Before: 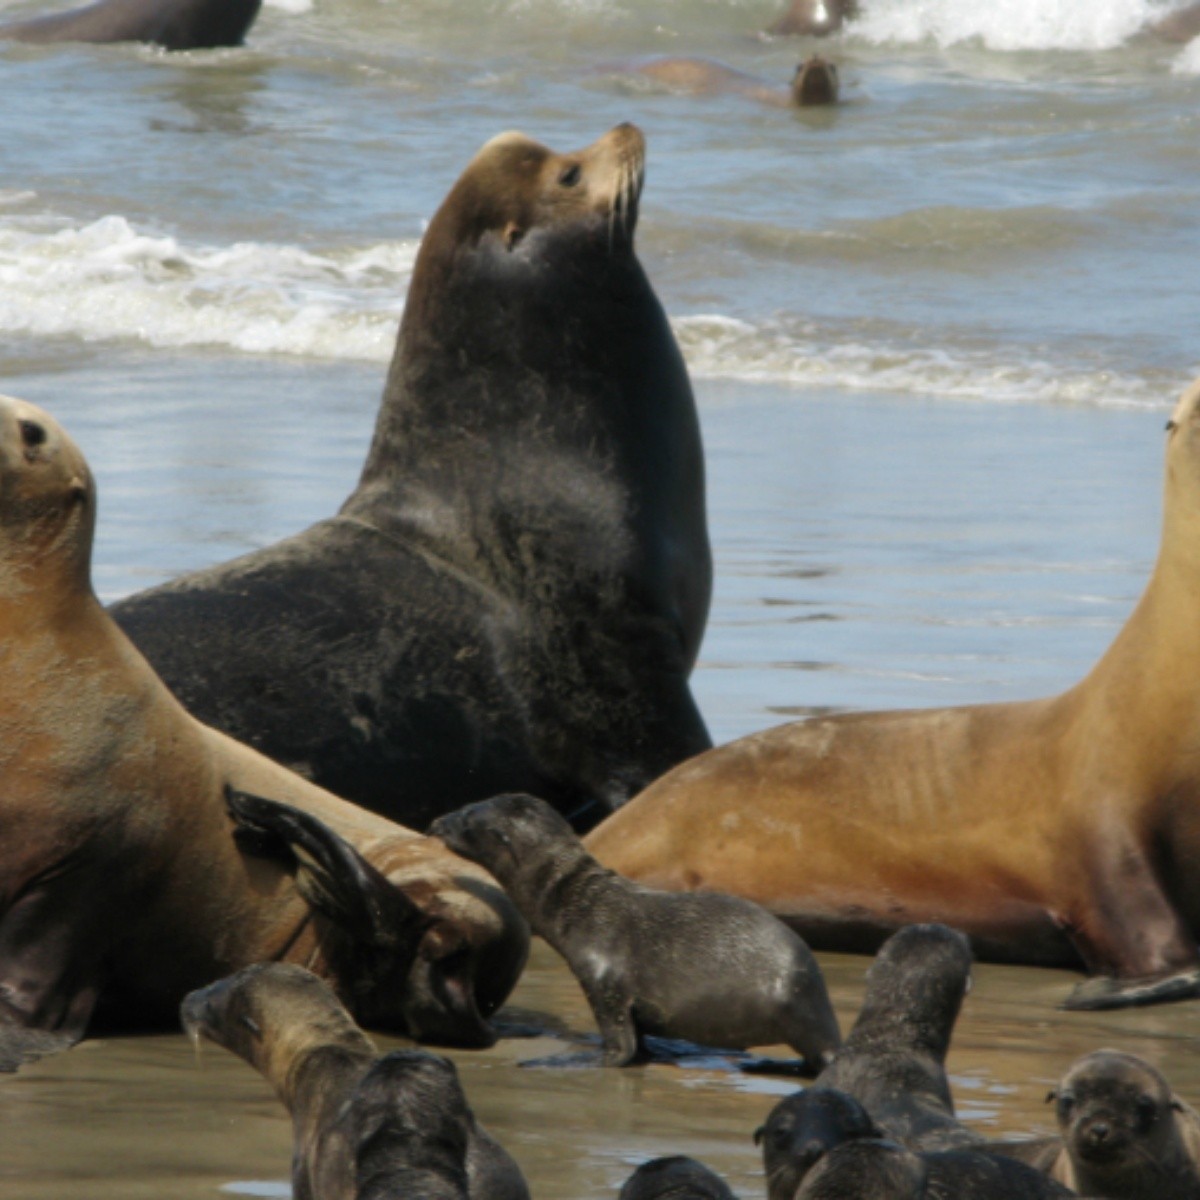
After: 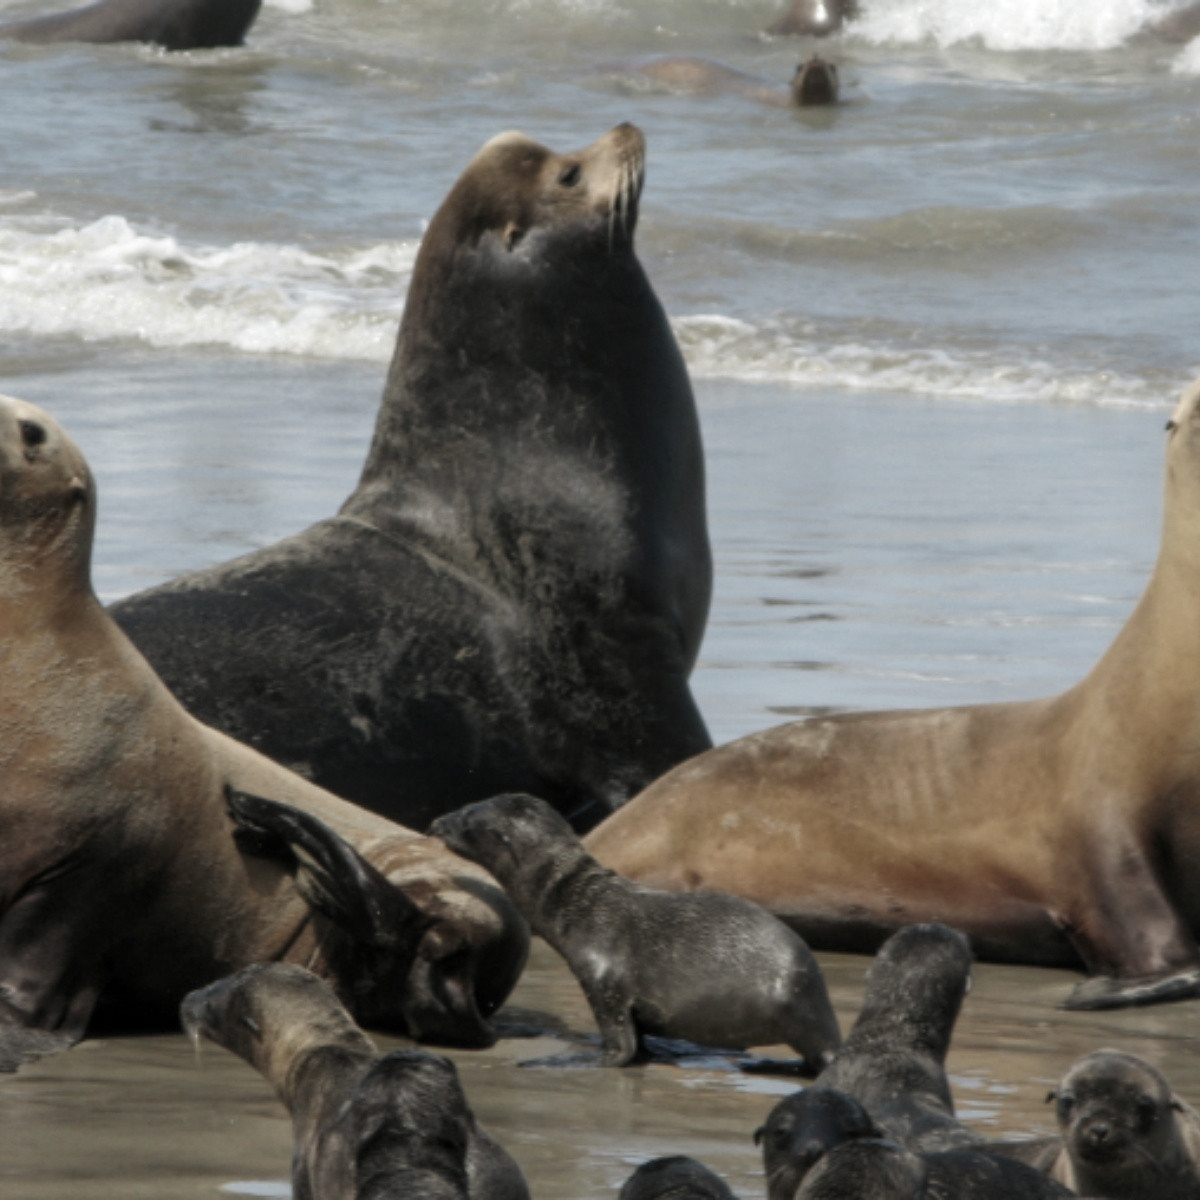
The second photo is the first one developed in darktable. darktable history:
contrast brightness saturation: contrast -0.05, saturation -0.41
local contrast: on, module defaults
